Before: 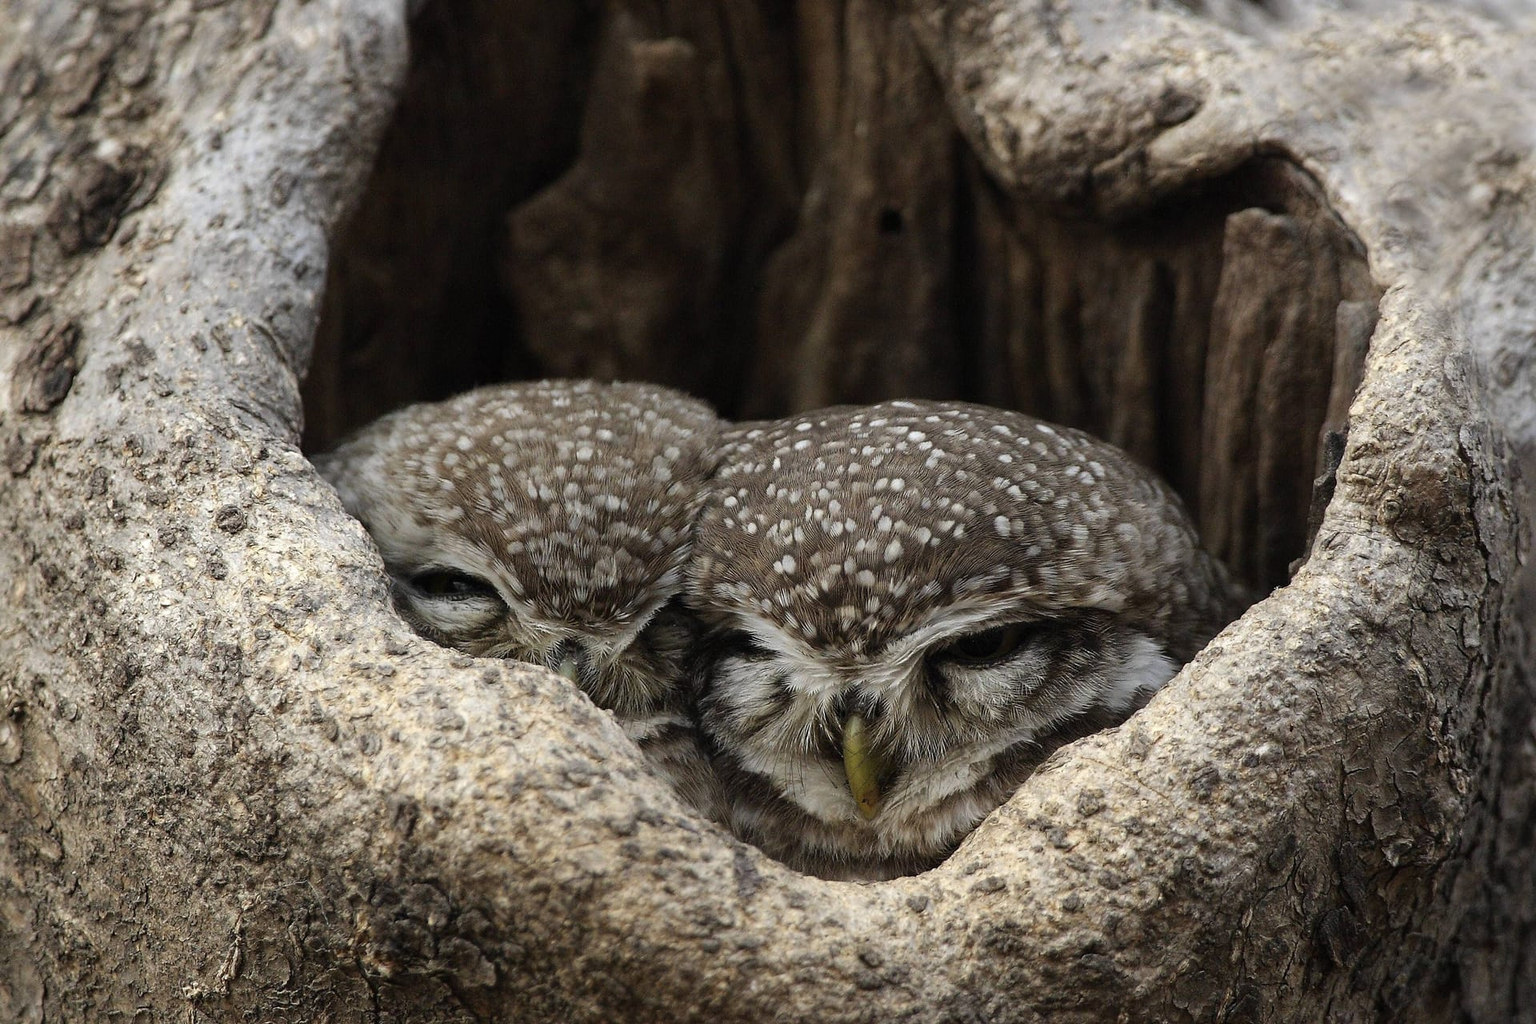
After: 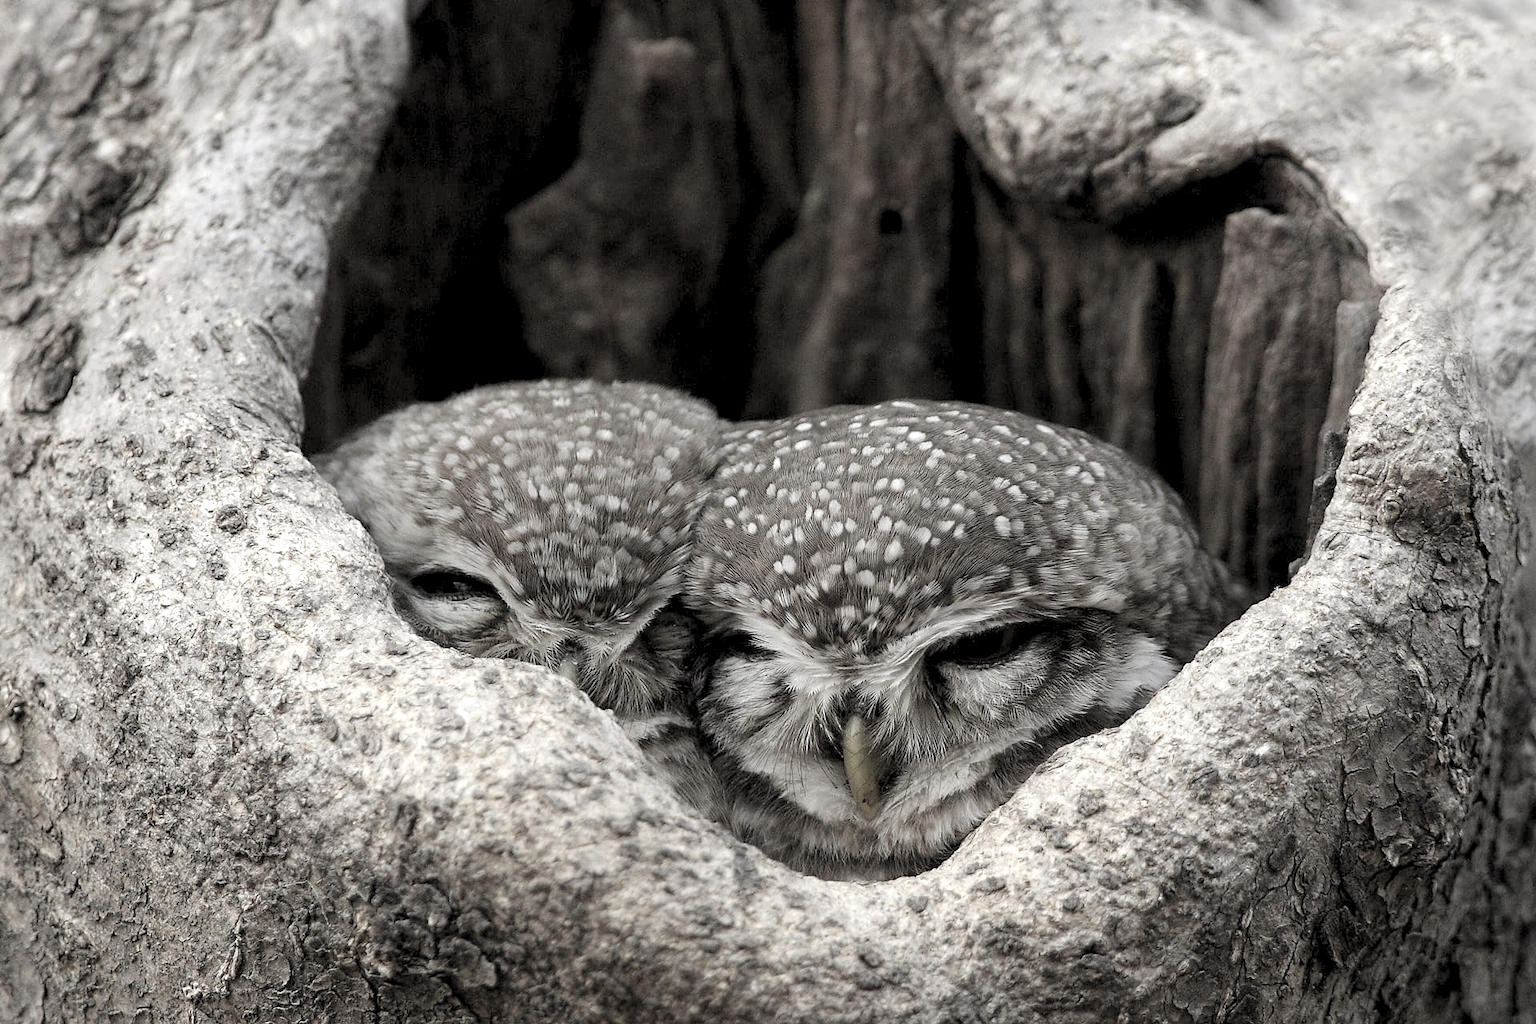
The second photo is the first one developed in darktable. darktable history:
color zones: curves: ch1 [(0, 0.153) (0.143, 0.15) (0.286, 0.151) (0.429, 0.152) (0.571, 0.152) (0.714, 0.151) (0.857, 0.151) (1, 0.153)]
levels: levels [0.044, 0.416, 0.908]
